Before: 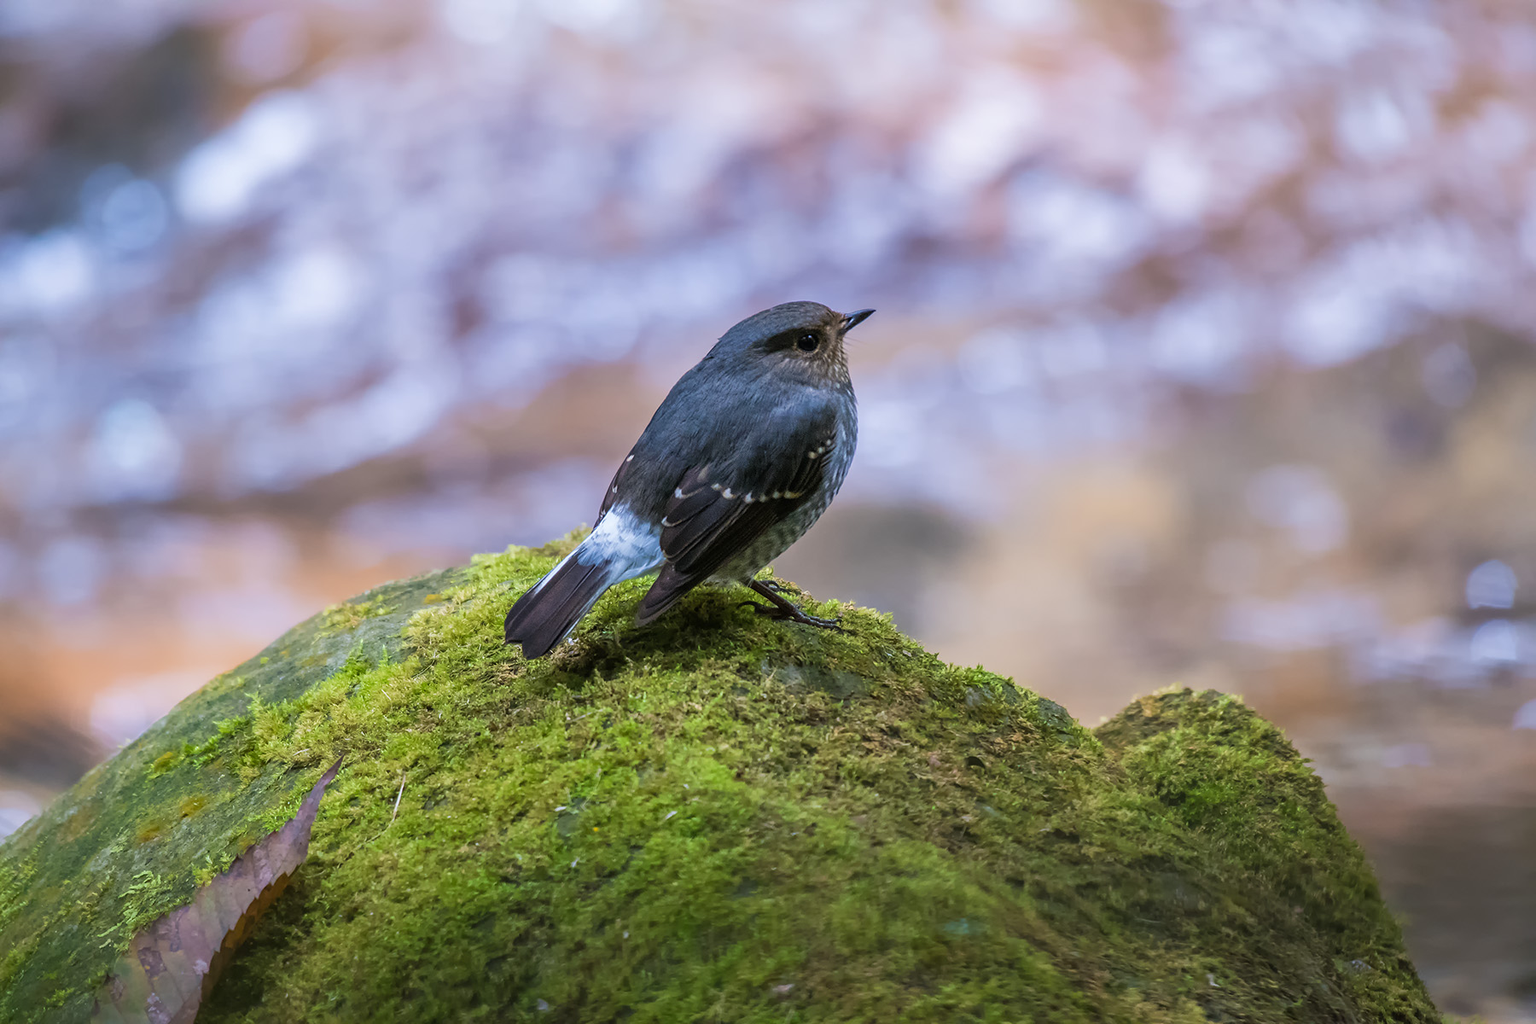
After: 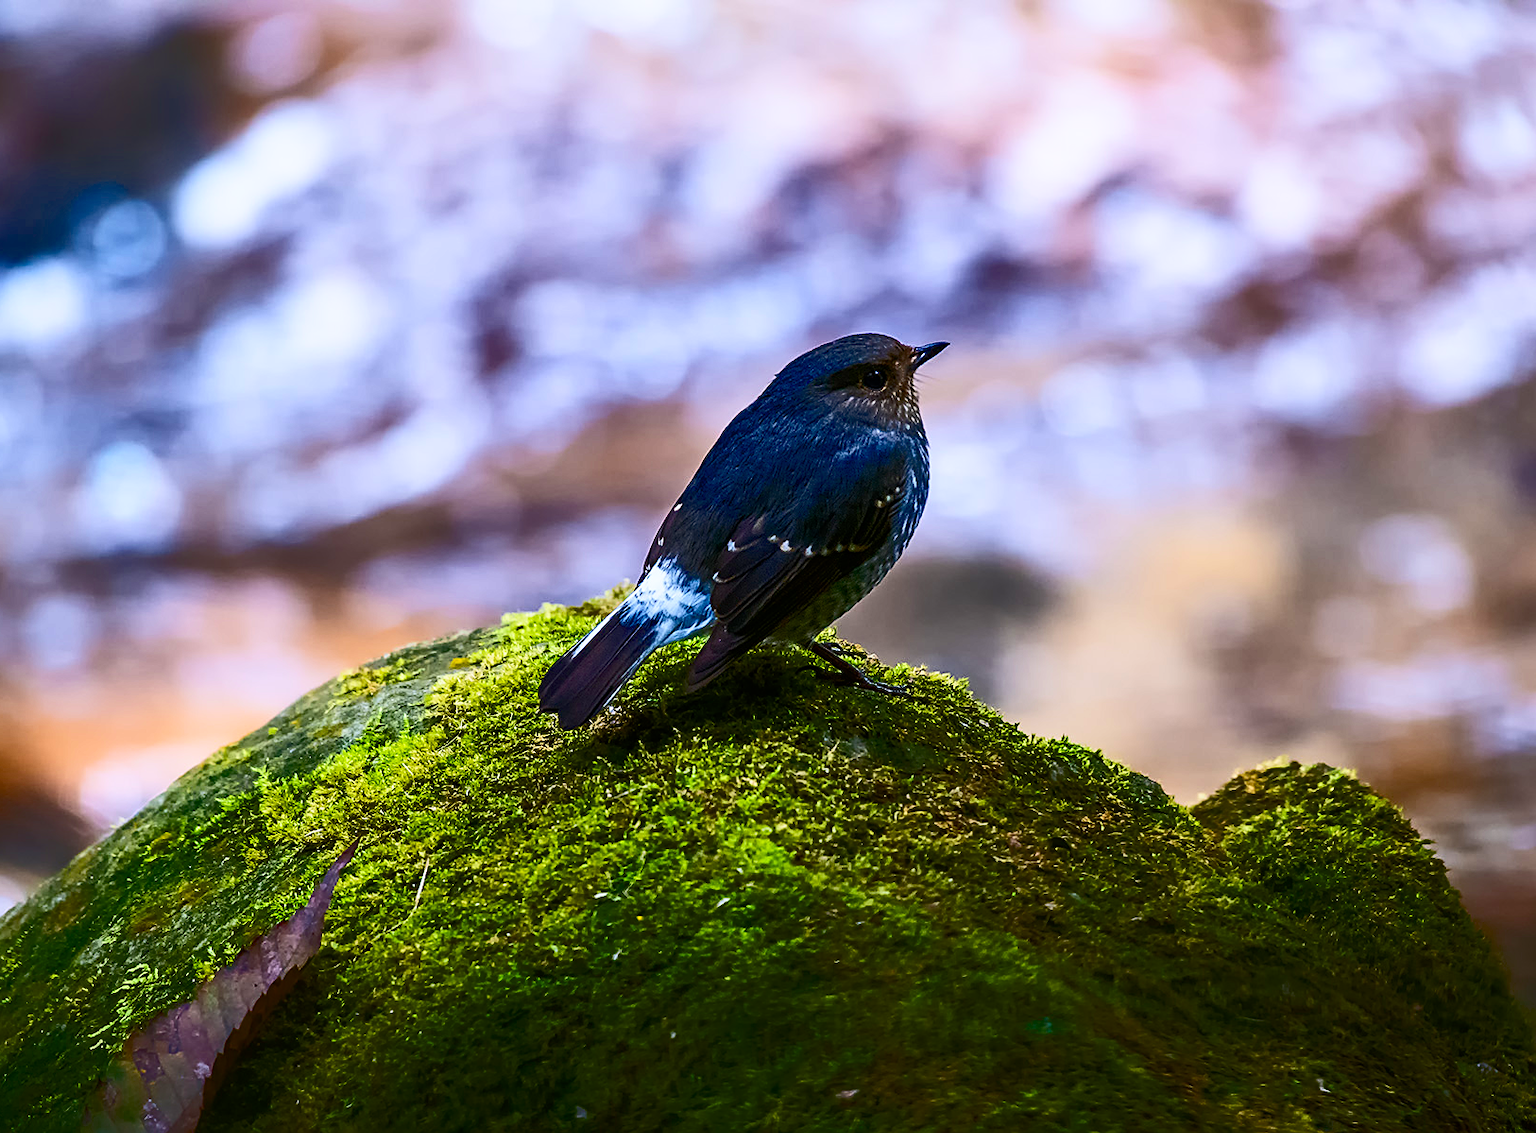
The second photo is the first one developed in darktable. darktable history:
contrast brightness saturation: contrast 0.163, saturation 0.331
sharpen: on, module defaults
crop and rotate: left 1.212%, right 8.437%
color balance rgb: linear chroma grading › global chroma 13.032%, perceptual saturation grading › global saturation 20%, perceptual saturation grading › highlights -25.481%, perceptual saturation grading › shadows 25.823%, perceptual brilliance grading › highlights 1.829%, perceptual brilliance grading › mid-tones -50.18%, perceptual brilliance grading › shadows -50.031%, global vibrance -1.607%, saturation formula JzAzBz (2021)
base curve: curves: ch0 [(0, 0) (0.666, 0.806) (1, 1)], preserve colors none
exposure: compensate highlight preservation false
